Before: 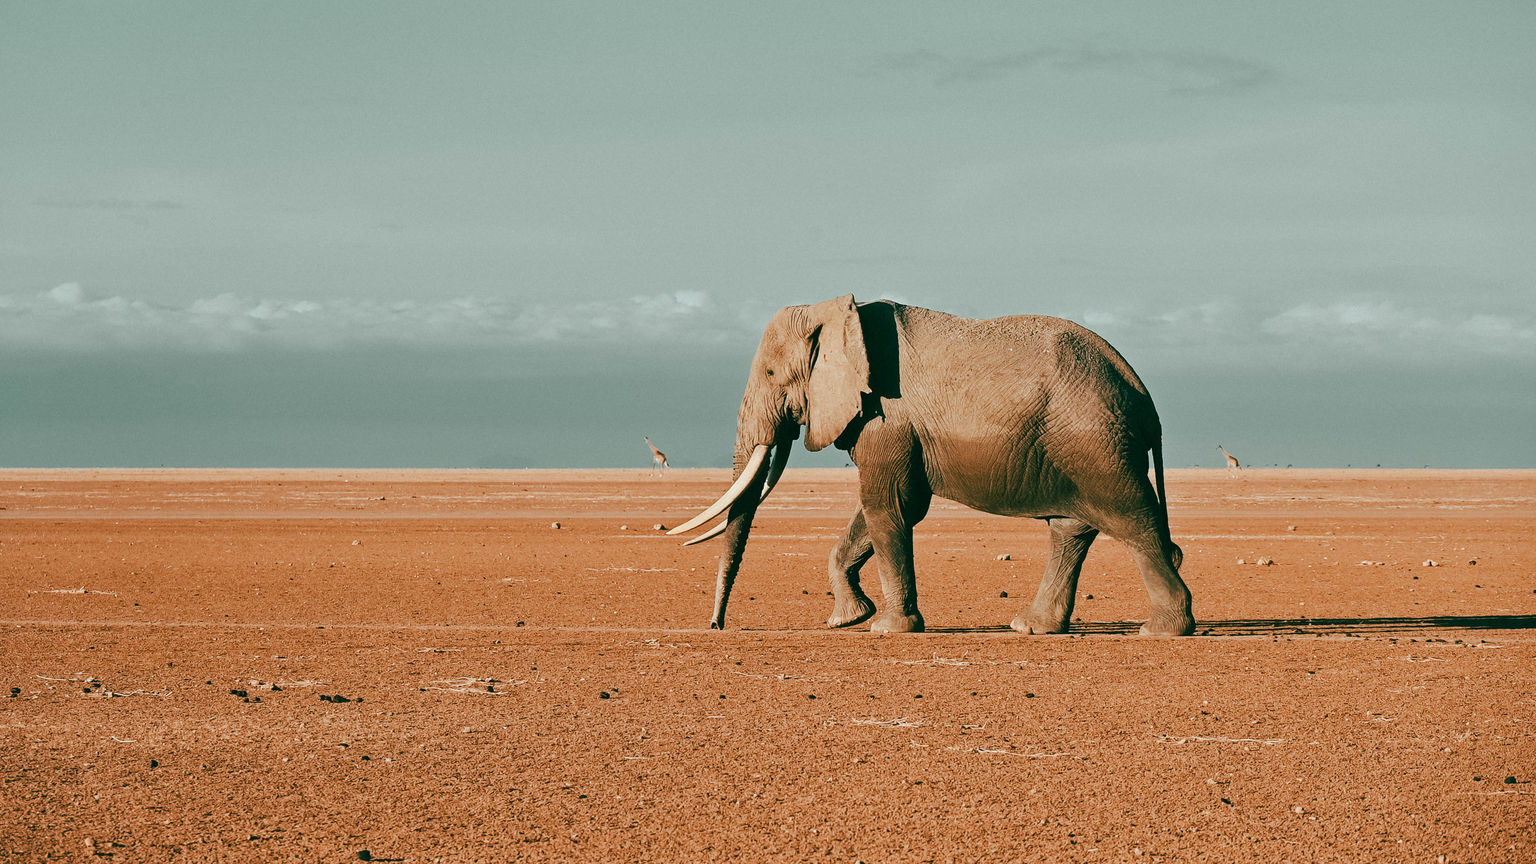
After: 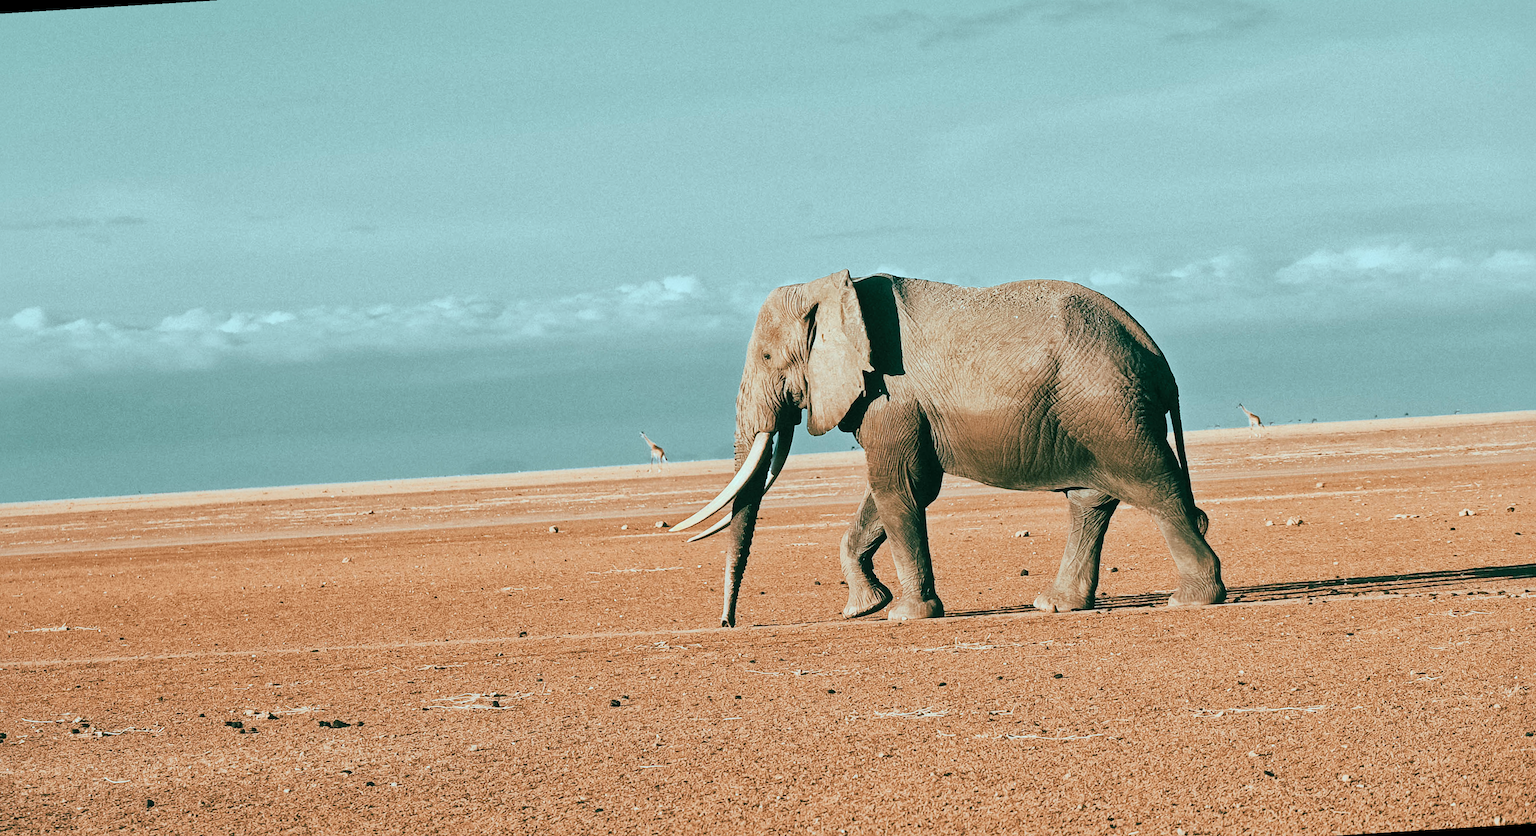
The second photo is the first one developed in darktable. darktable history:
rotate and perspective: rotation -3.52°, crop left 0.036, crop right 0.964, crop top 0.081, crop bottom 0.919
color correction: highlights a* -10.04, highlights b* -10.37
global tonemap: drago (1, 100), detail 1
